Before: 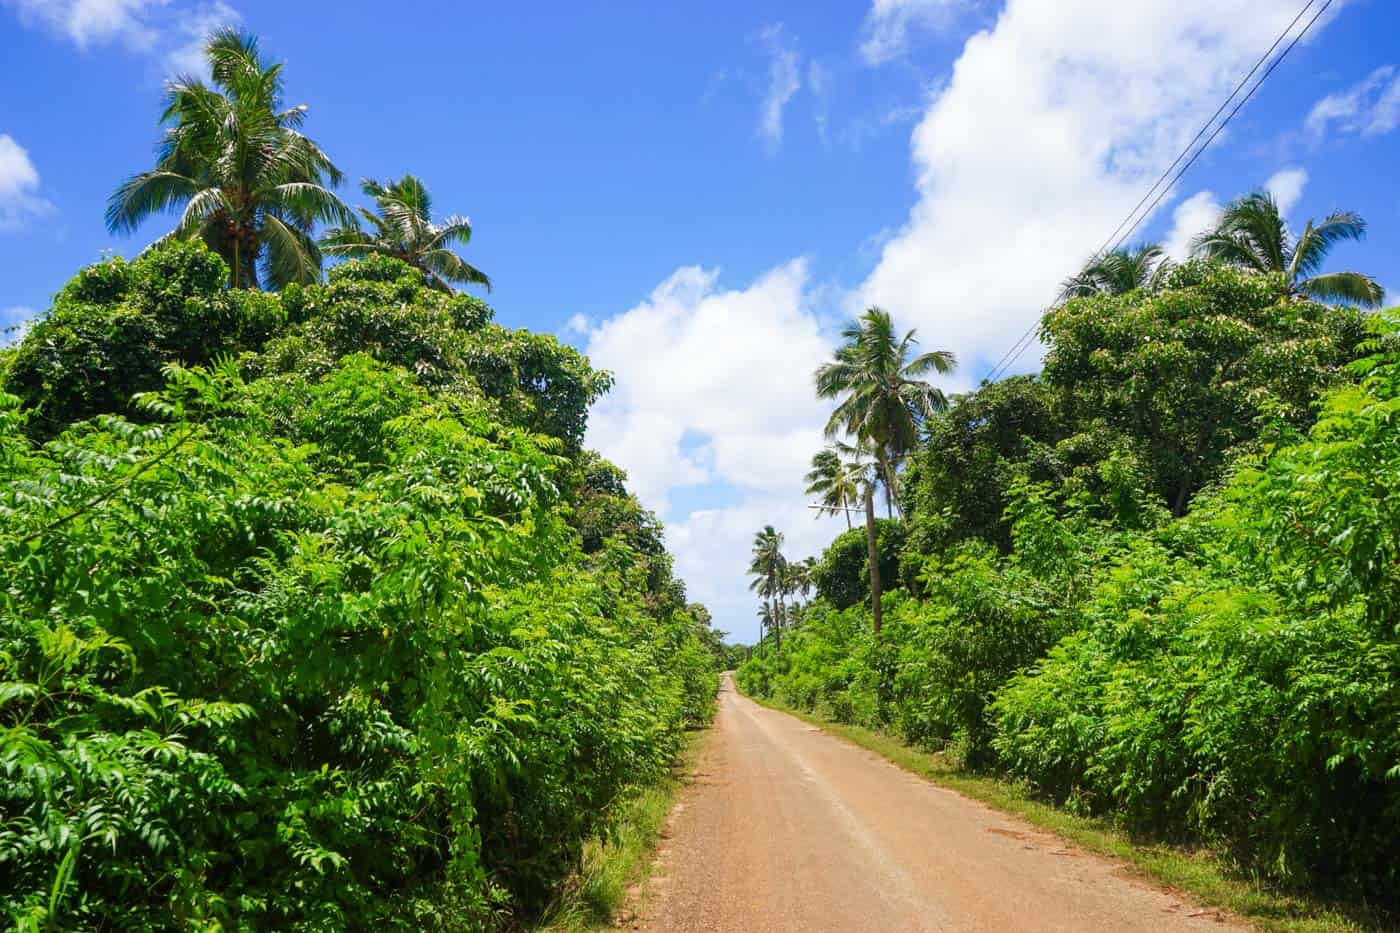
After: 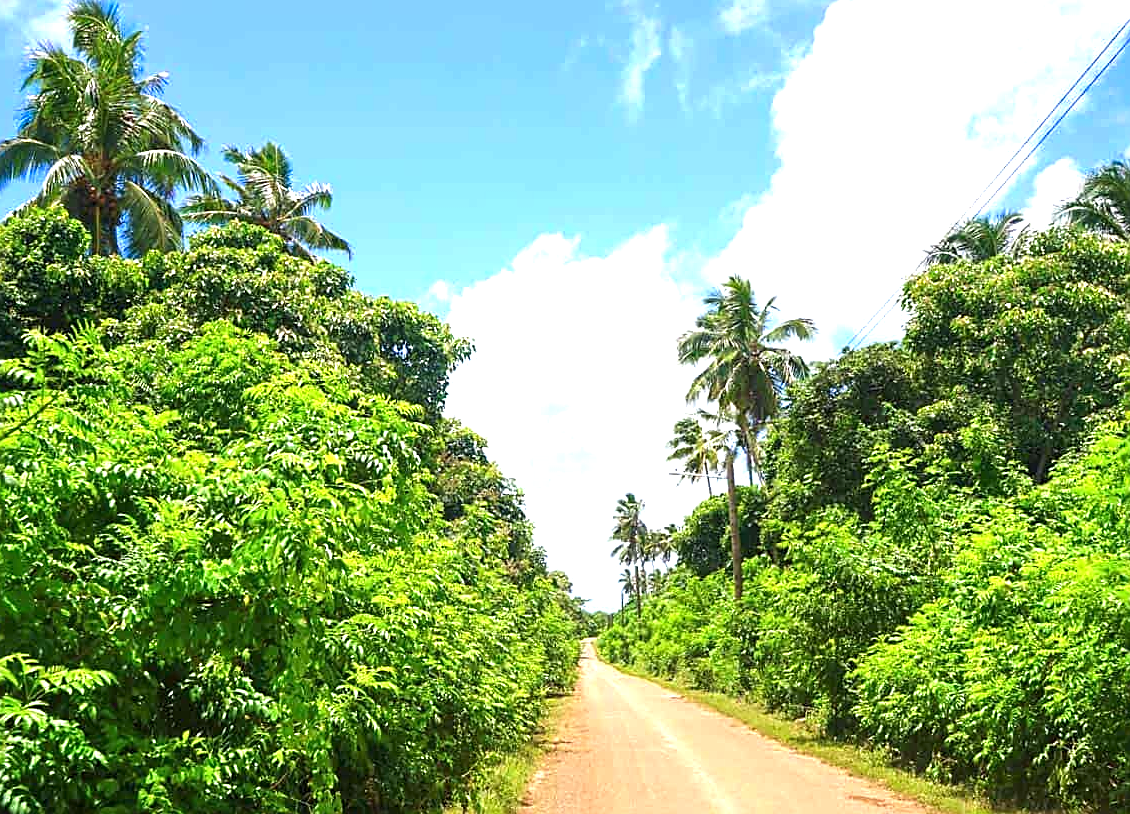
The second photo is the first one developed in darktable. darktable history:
color zones: curves: ch0 [(0.068, 0.464) (0.25, 0.5) (0.48, 0.508) (0.75, 0.536) (0.886, 0.476) (0.967, 0.456)]; ch1 [(0.066, 0.456) (0.25, 0.5) (0.616, 0.508) (0.746, 0.56) (0.934, 0.444)]
crop: left 9.996%, top 3.548%, right 9.286%, bottom 9.105%
sharpen: amount 0.574
exposure: black level correction 0, exposure 0.949 EV, compensate highlight preservation false
